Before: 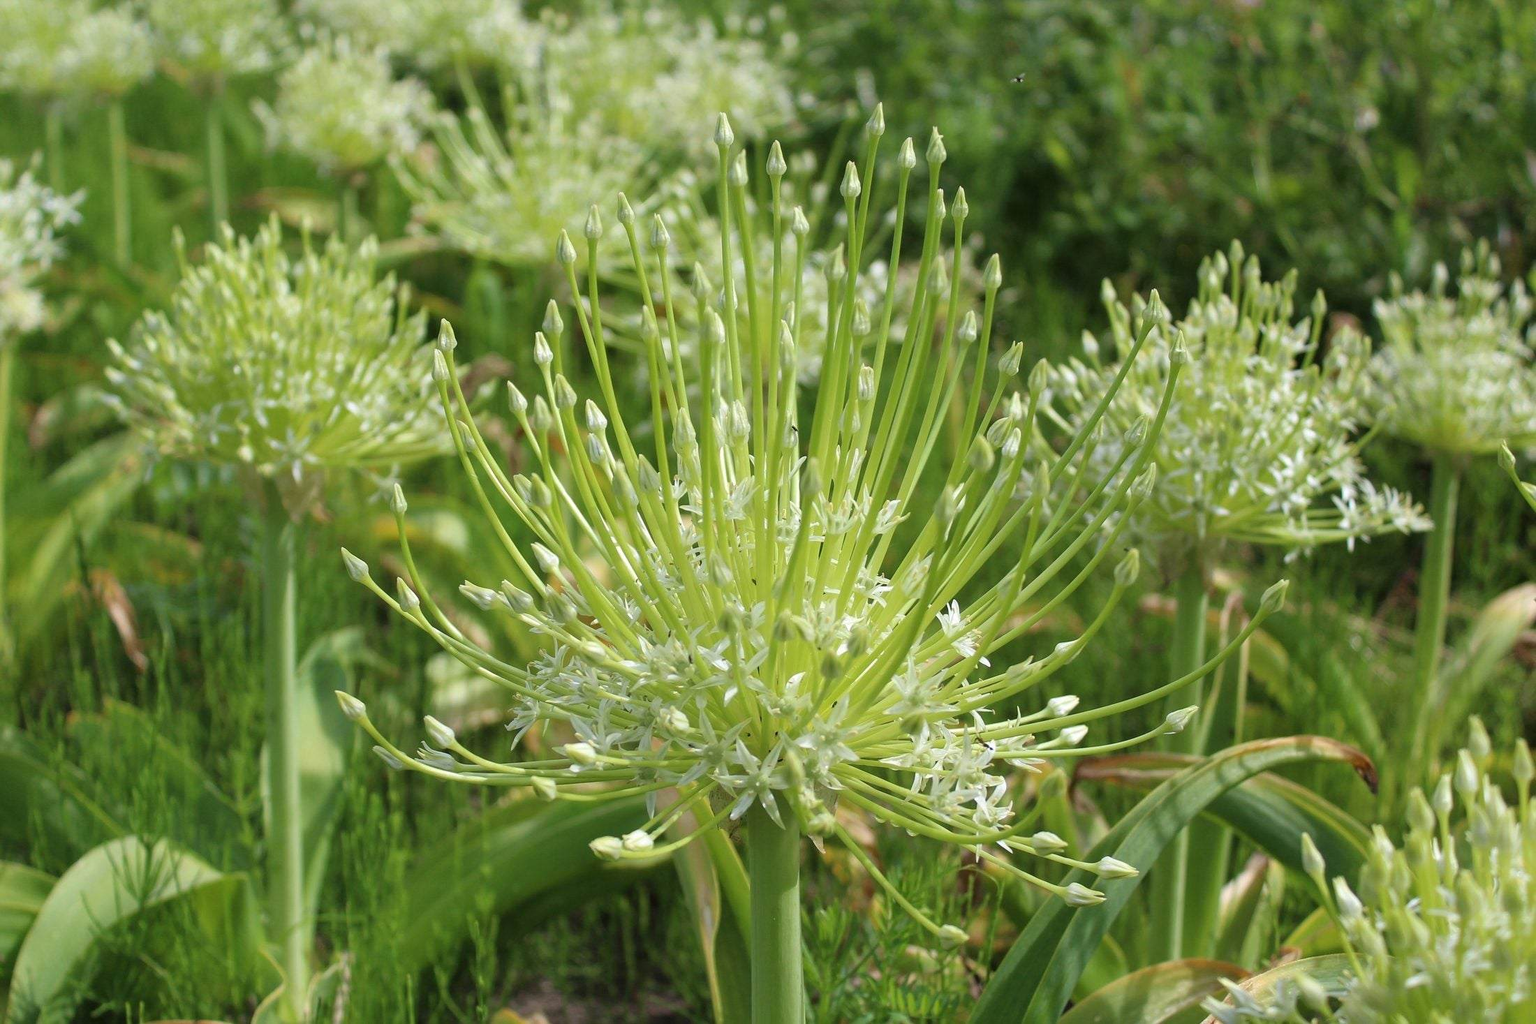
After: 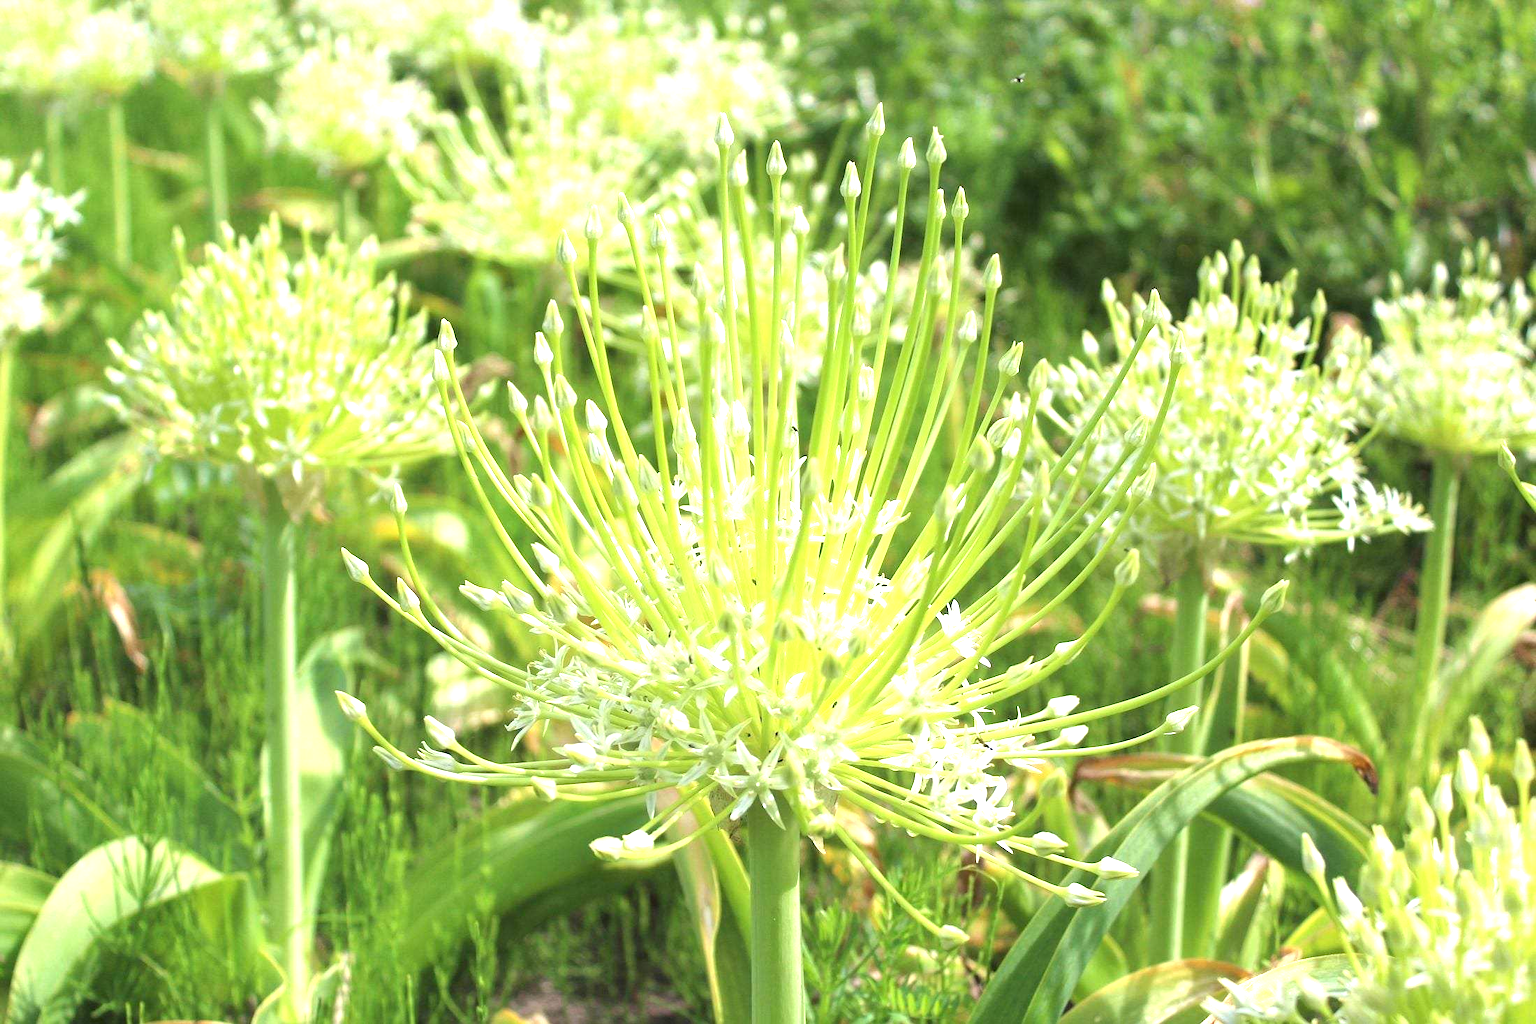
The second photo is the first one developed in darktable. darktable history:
exposure: black level correction 0, exposure 1.4 EV, compensate highlight preservation false
